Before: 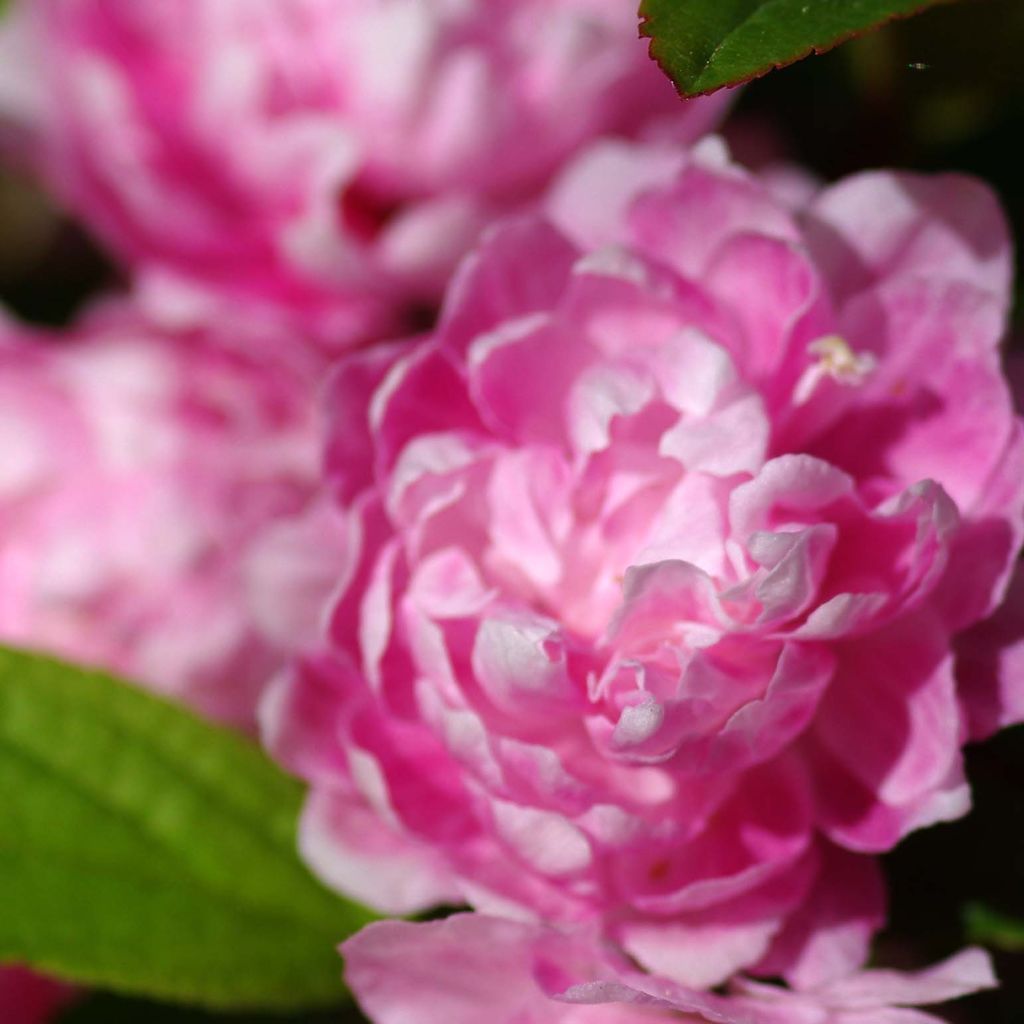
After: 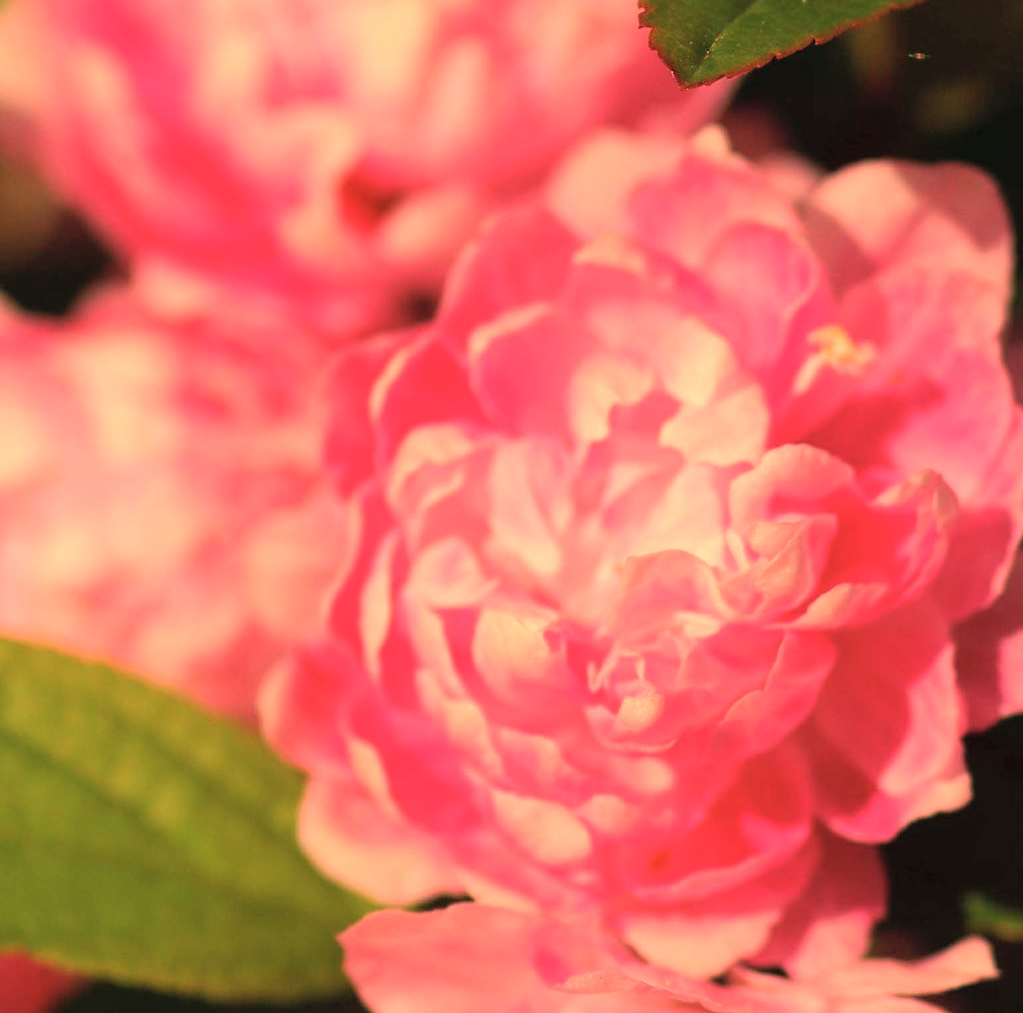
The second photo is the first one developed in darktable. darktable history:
crop: top 1.049%, right 0.001%
white balance: red 1.467, blue 0.684
contrast brightness saturation: brightness 0.15
